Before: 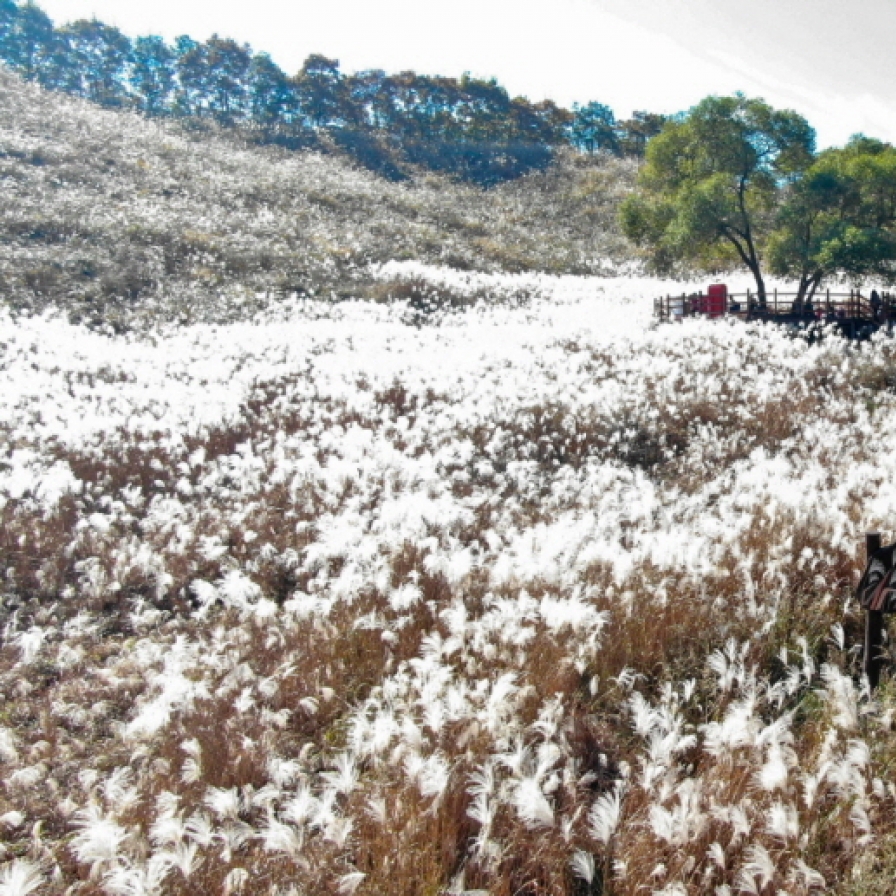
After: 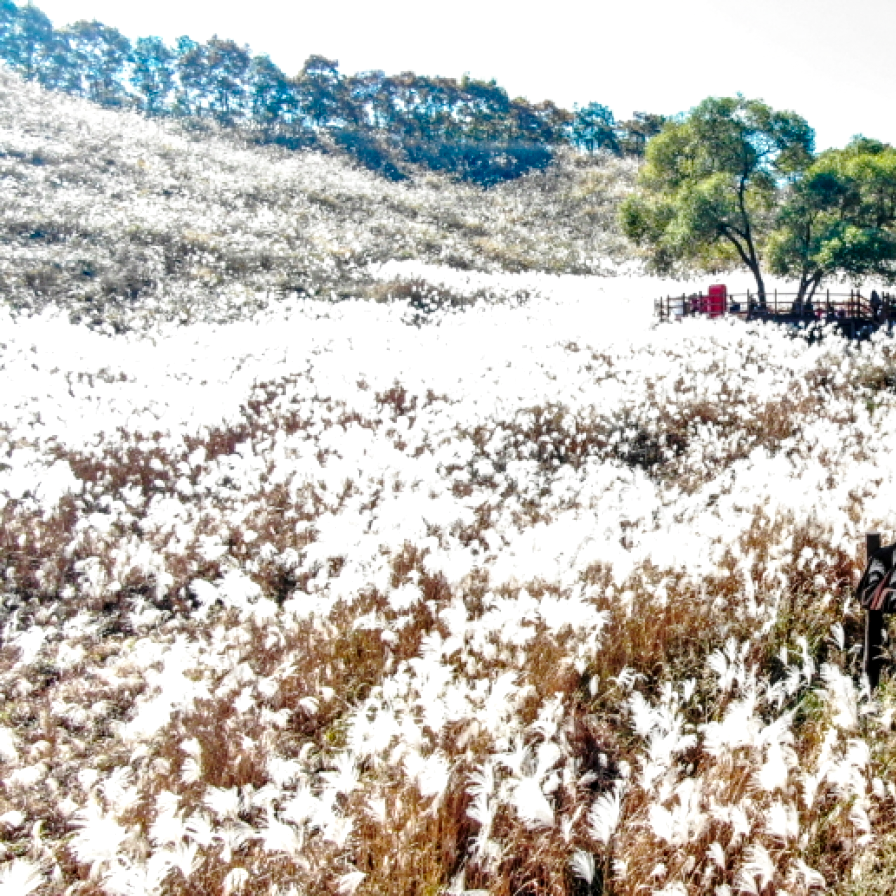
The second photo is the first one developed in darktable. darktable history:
local contrast: detail 144%
base curve: curves: ch0 [(0, 0) (0.028, 0.03) (0.121, 0.232) (0.46, 0.748) (0.859, 0.968) (1, 1)], preserve colors none
shadows and highlights: shadows 30.86, highlights 0, soften with gaussian
